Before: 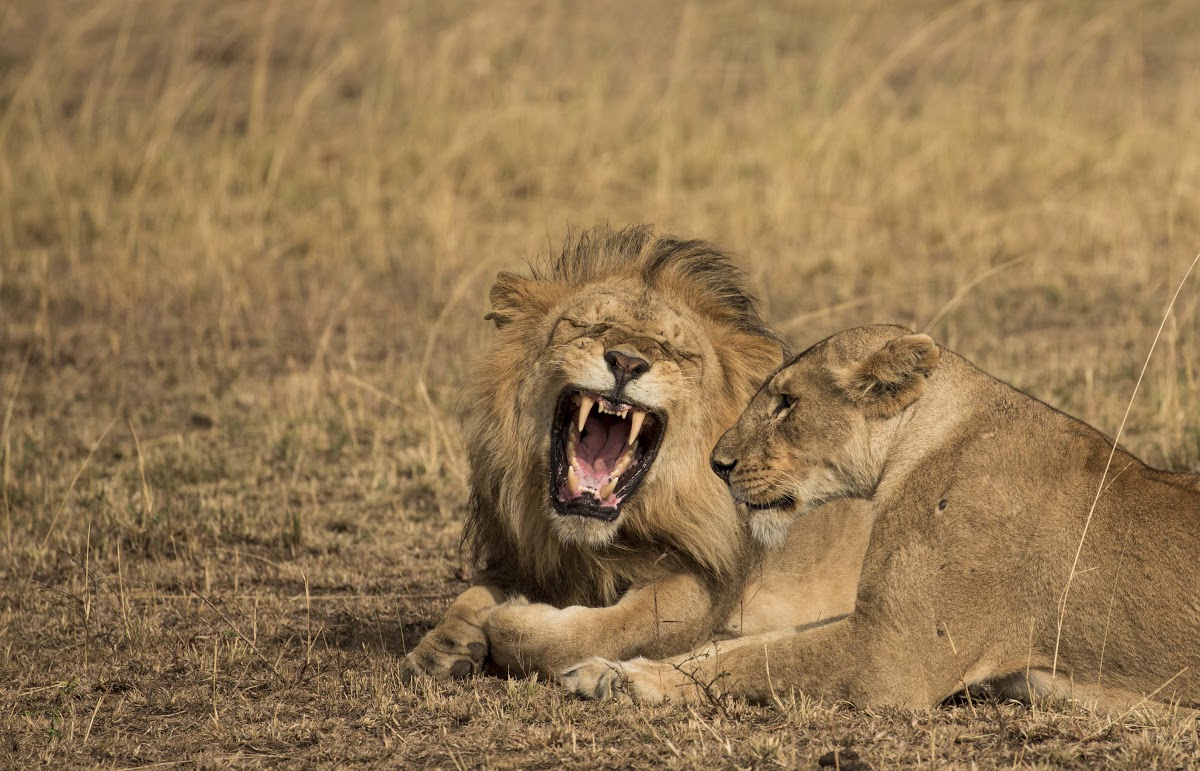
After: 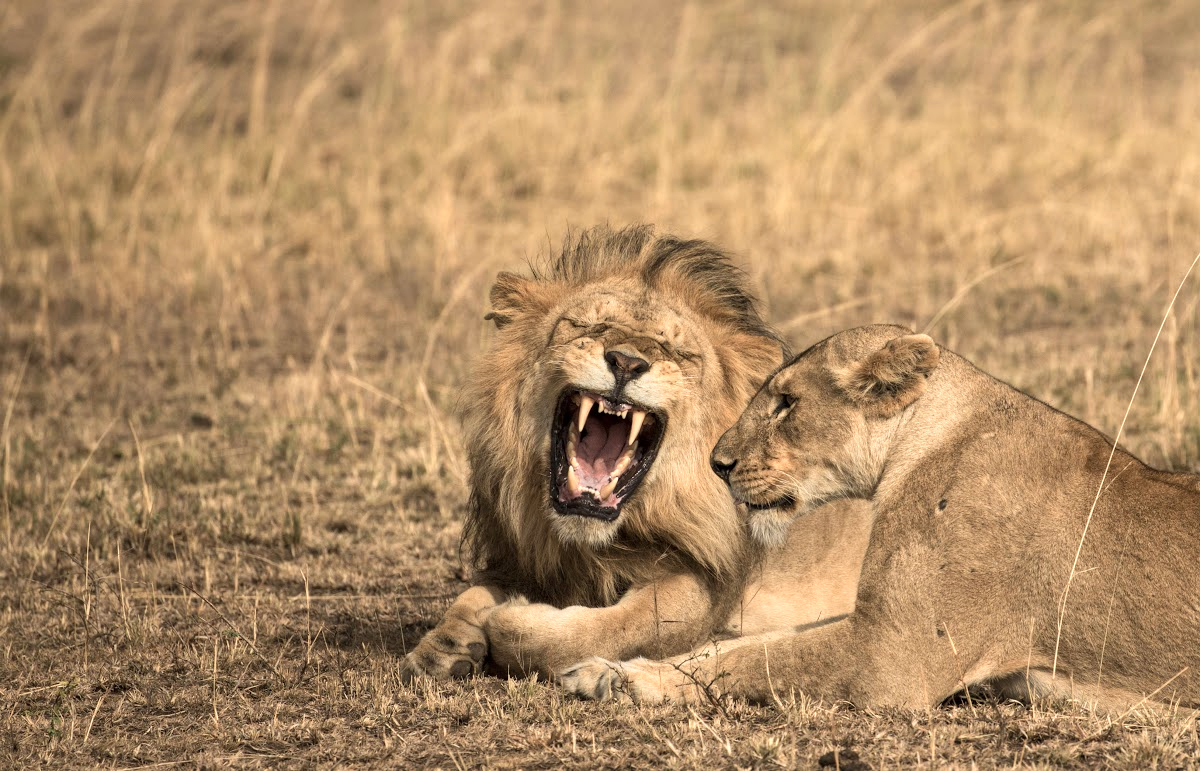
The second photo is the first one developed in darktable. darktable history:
color zones: curves: ch0 [(0.018, 0.548) (0.197, 0.654) (0.425, 0.447) (0.605, 0.658) (0.732, 0.579)]; ch1 [(0.105, 0.531) (0.224, 0.531) (0.386, 0.39) (0.618, 0.456) (0.732, 0.456) (0.956, 0.421)]; ch2 [(0.039, 0.583) (0.215, 0.465) (0.399, 0.544) (0.465, 0.548) (0.614, 0.447) (0.724, 0.43) (0.882, 0.623) (0.956, 0.632)]
exposure: compensate highlight preservation false
